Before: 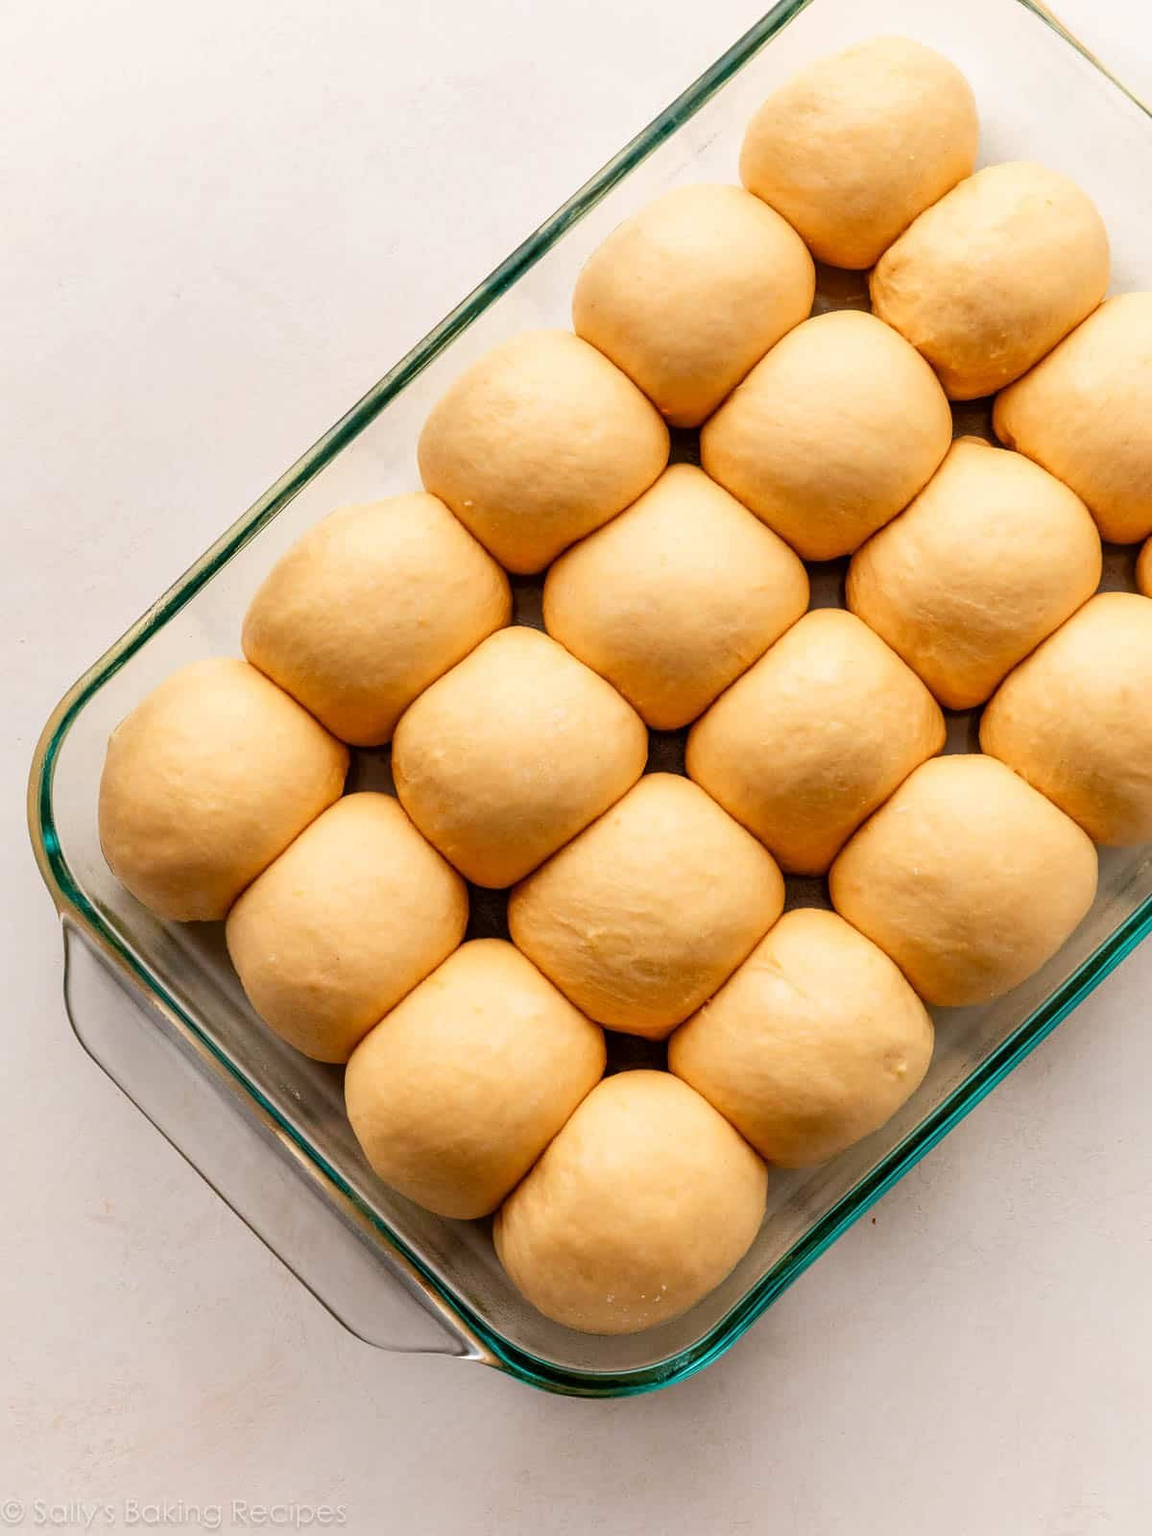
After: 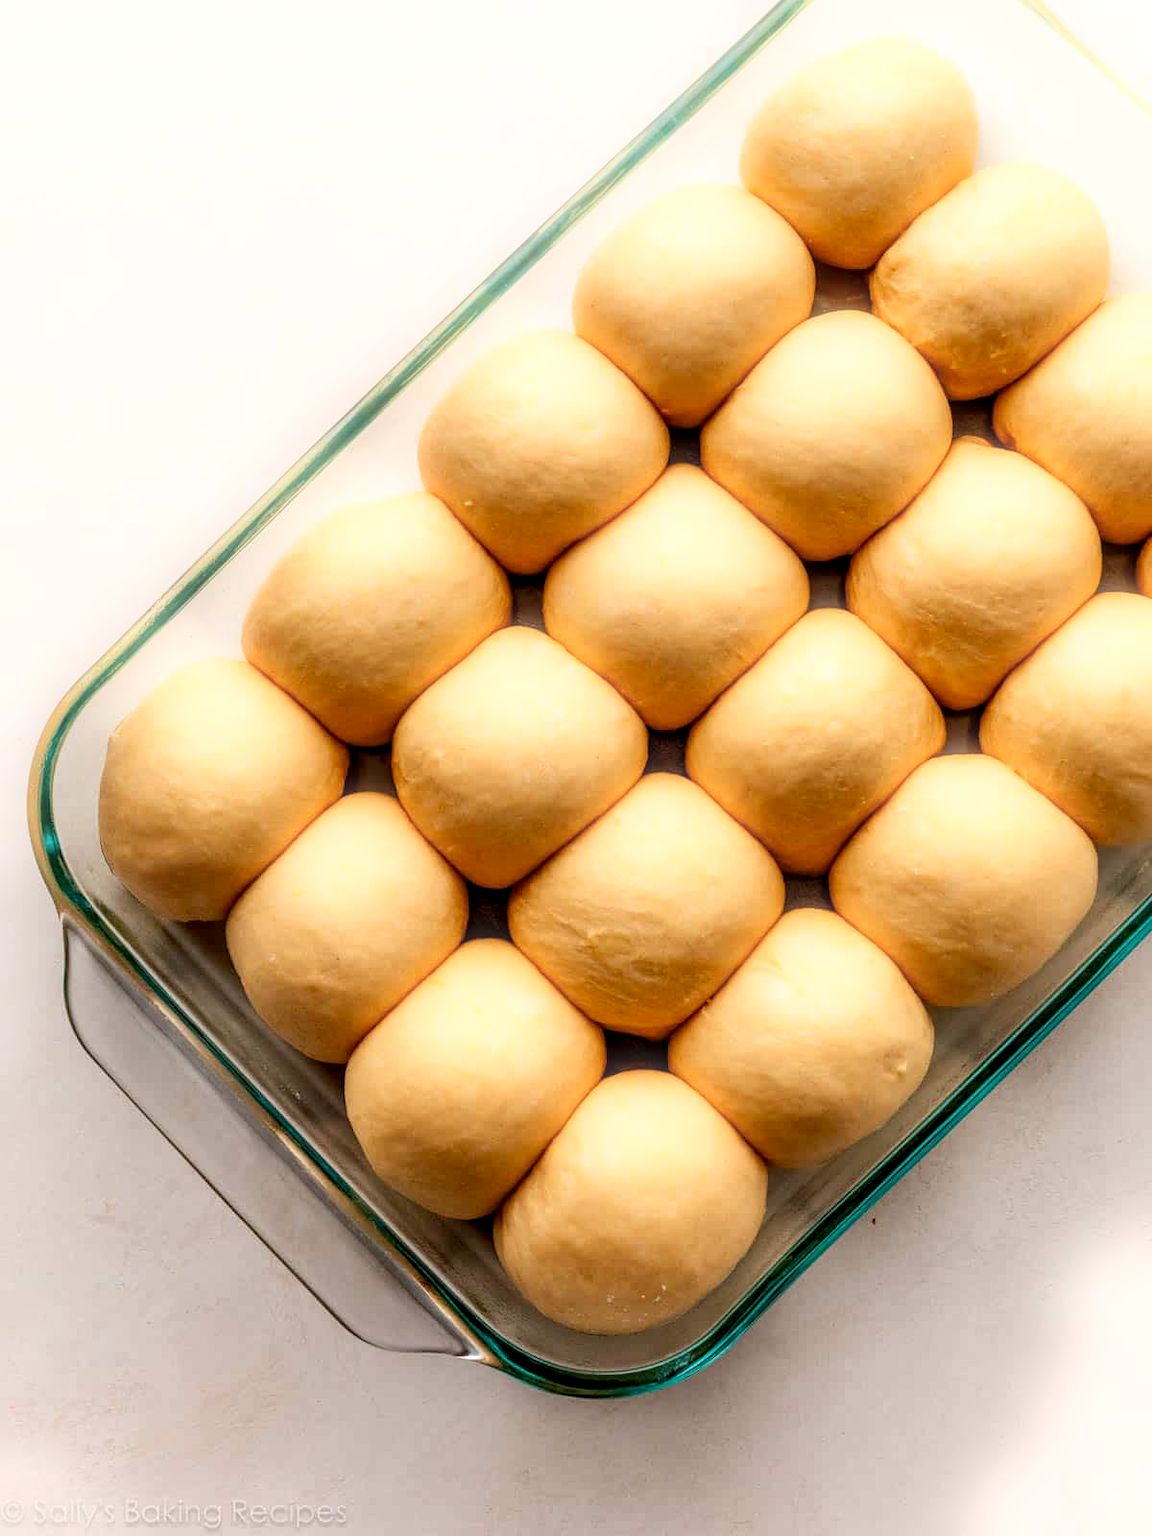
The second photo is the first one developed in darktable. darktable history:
bloom: size 5%, threshold 95%, strength 15%
local contrast: shadows 94%
